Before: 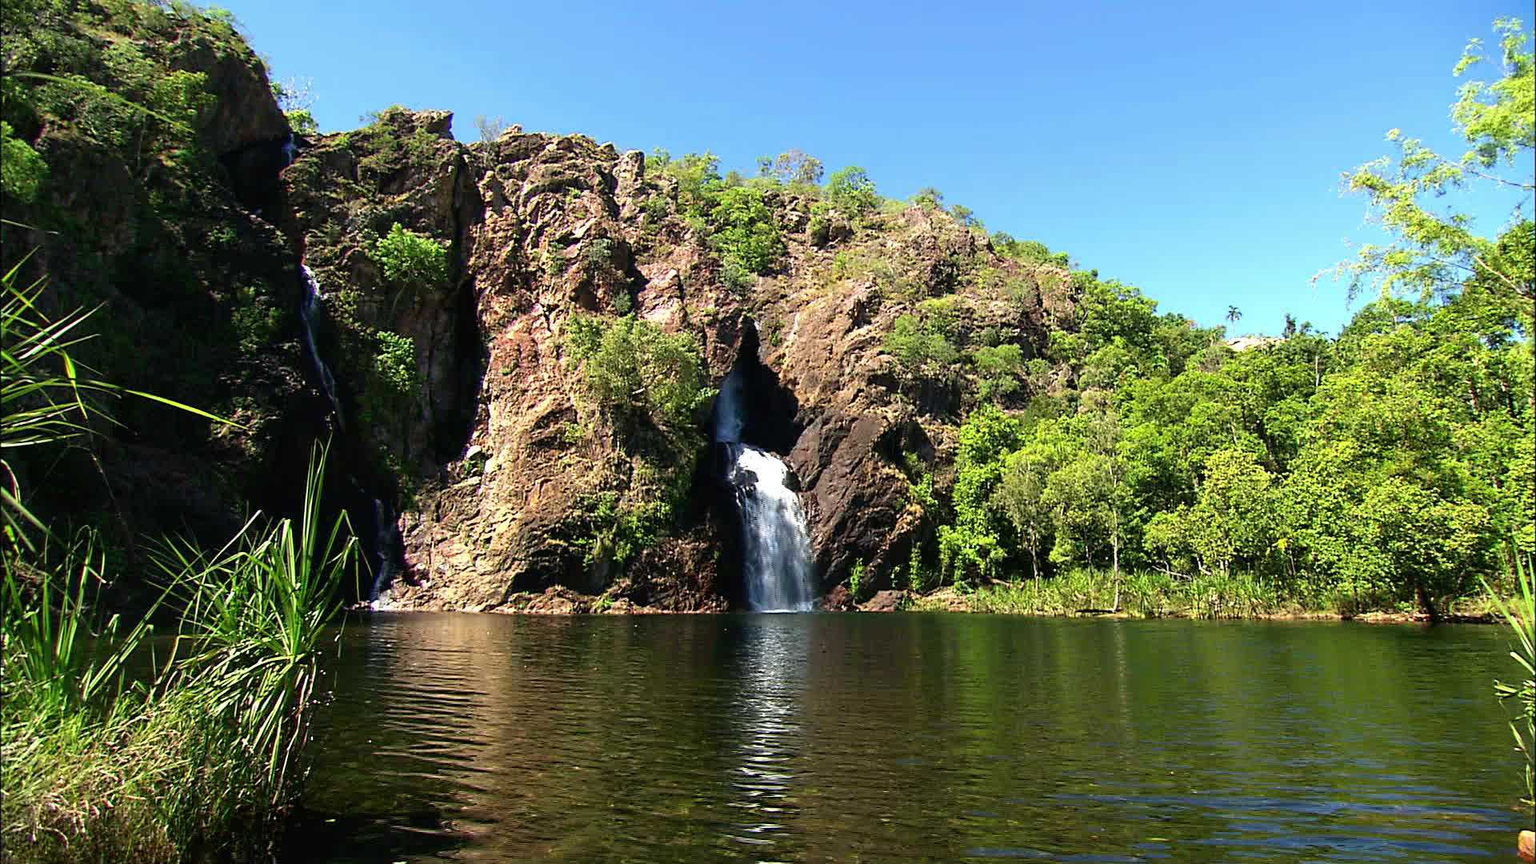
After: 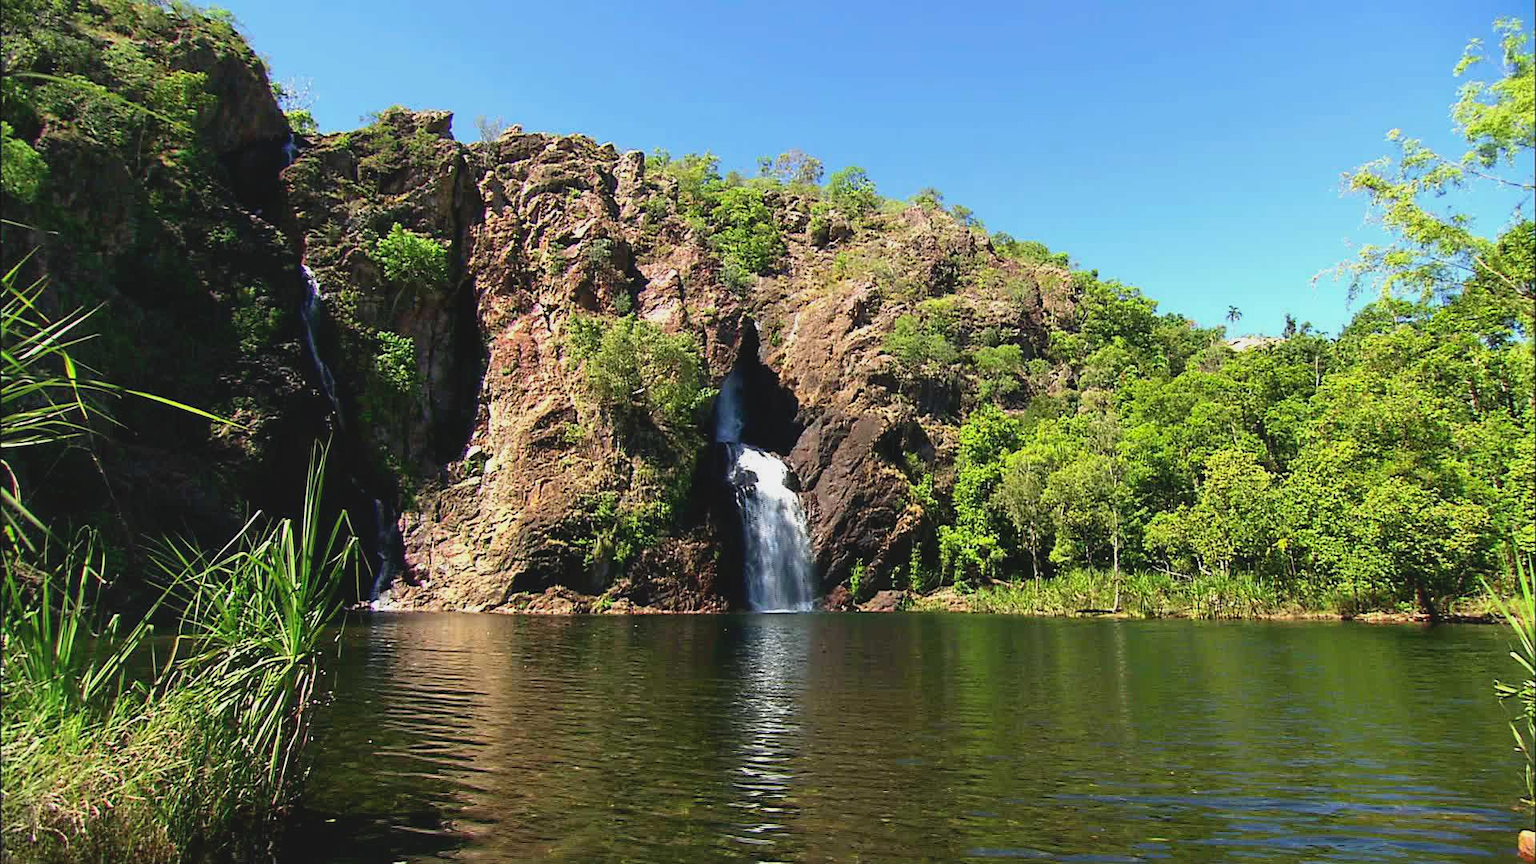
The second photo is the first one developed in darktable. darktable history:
shadows and highlights: radius 336.27, shadows 28.59, soften with gaussian
contrast brightness saturation: contrast -0.113
